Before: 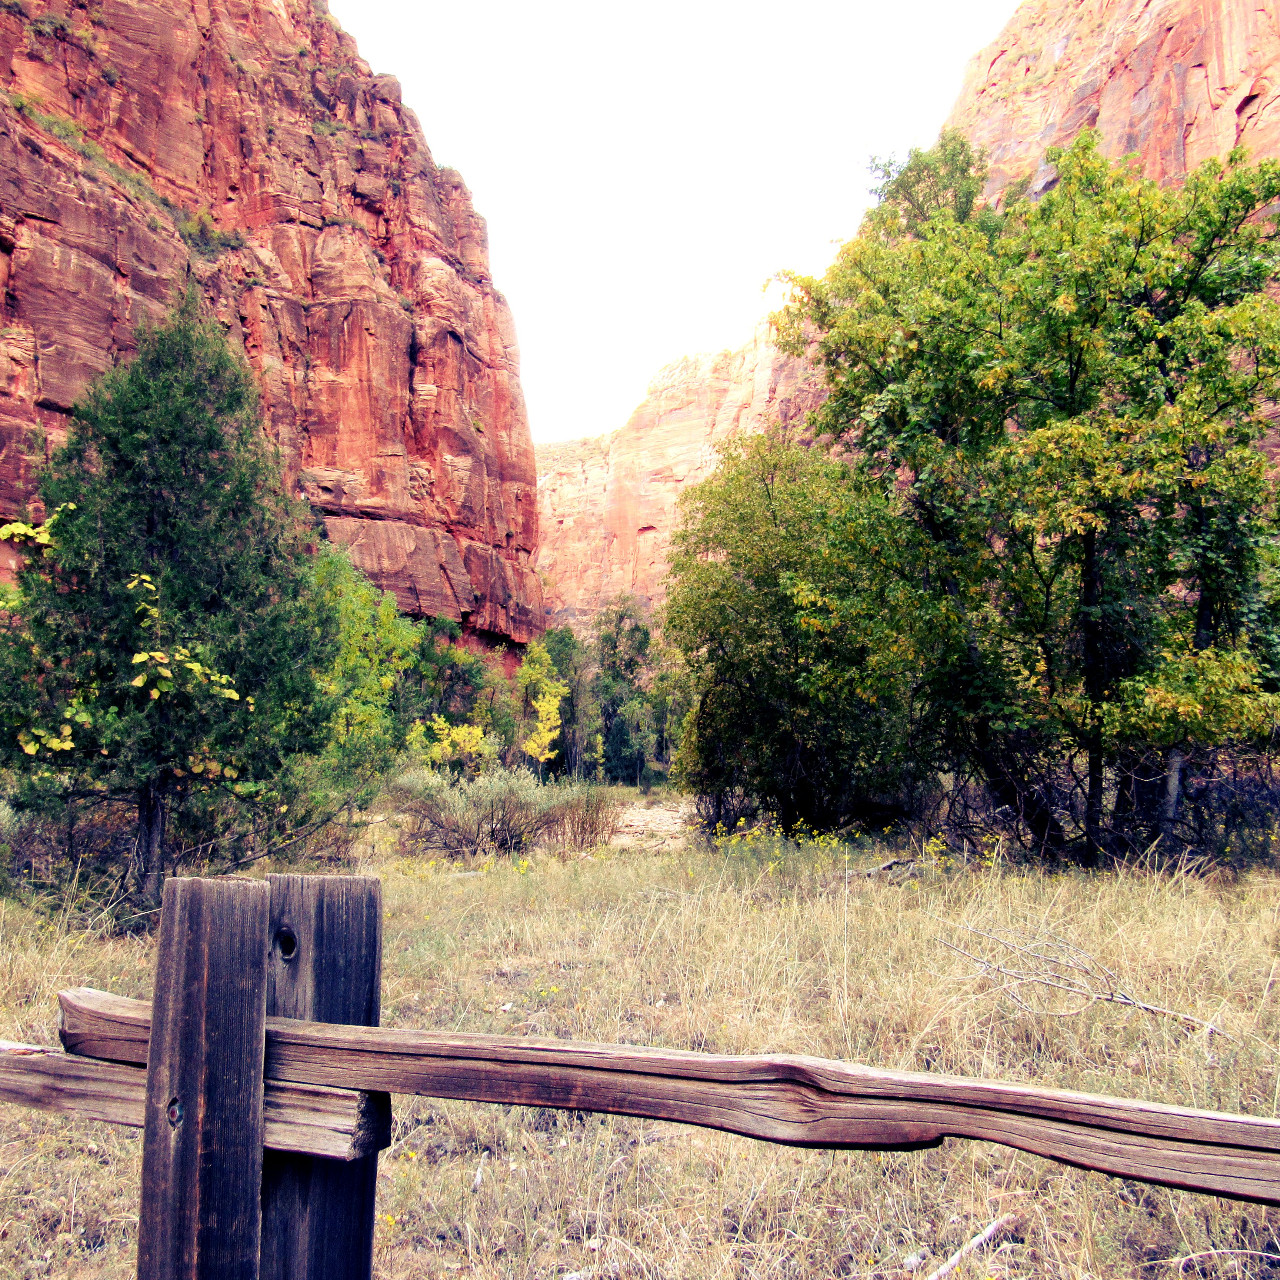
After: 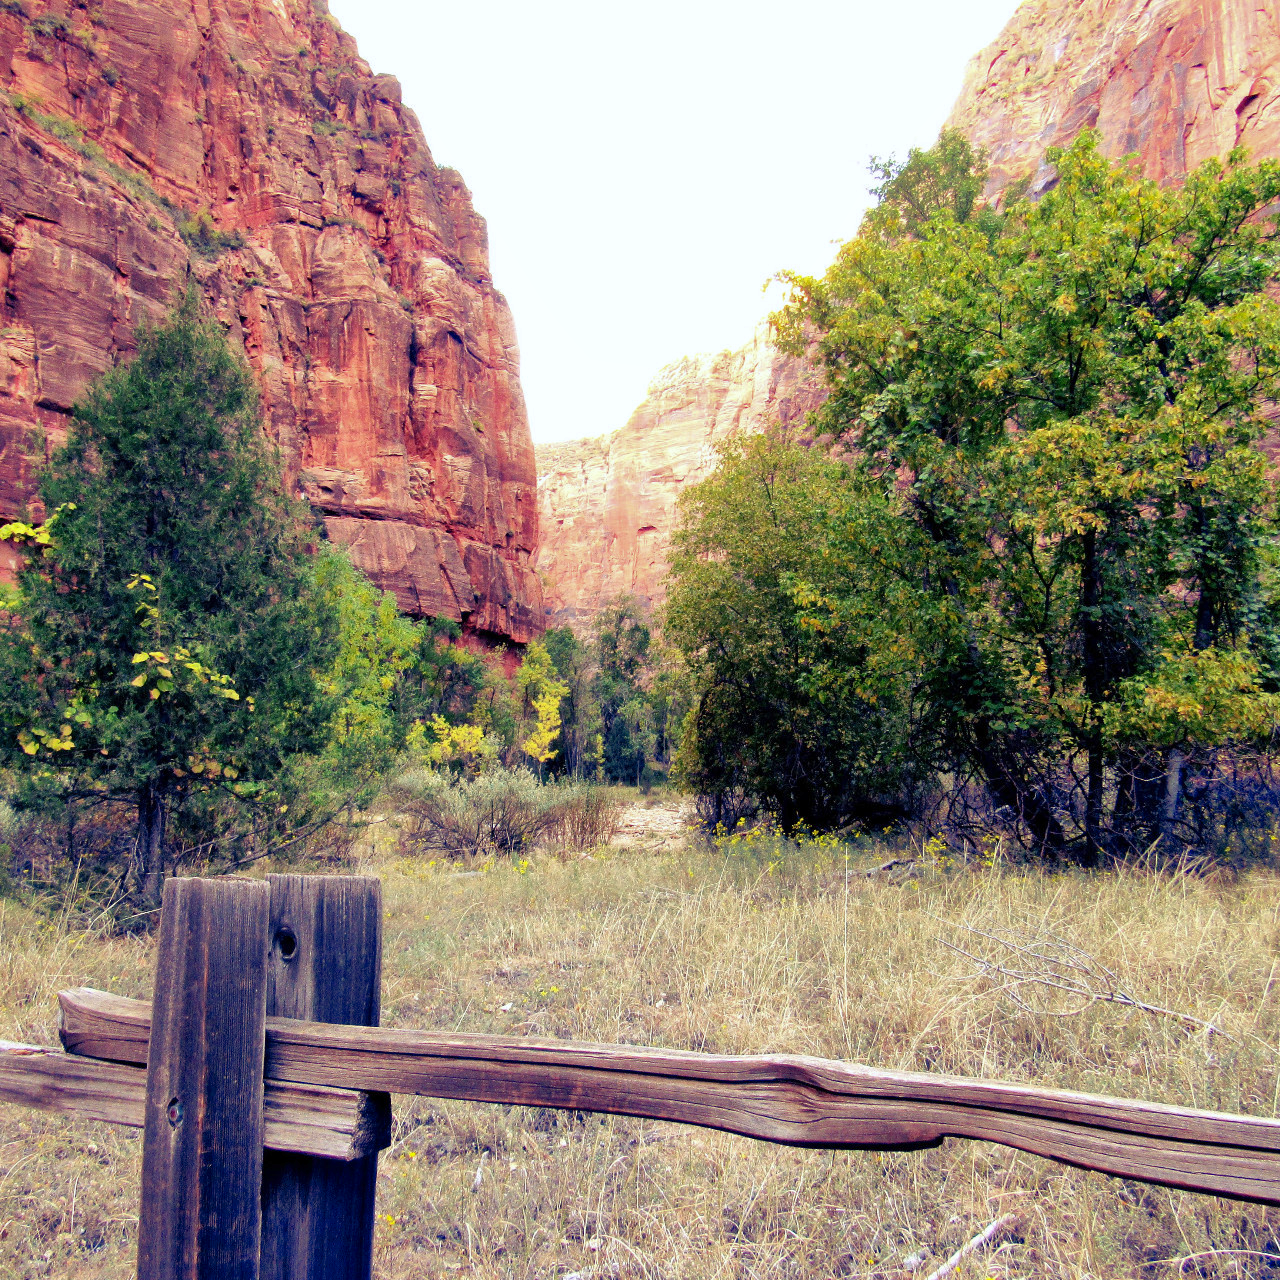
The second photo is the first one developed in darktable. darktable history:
white balance: red 0.982, blue 1.018
shadows and highlights: on, module defaults
